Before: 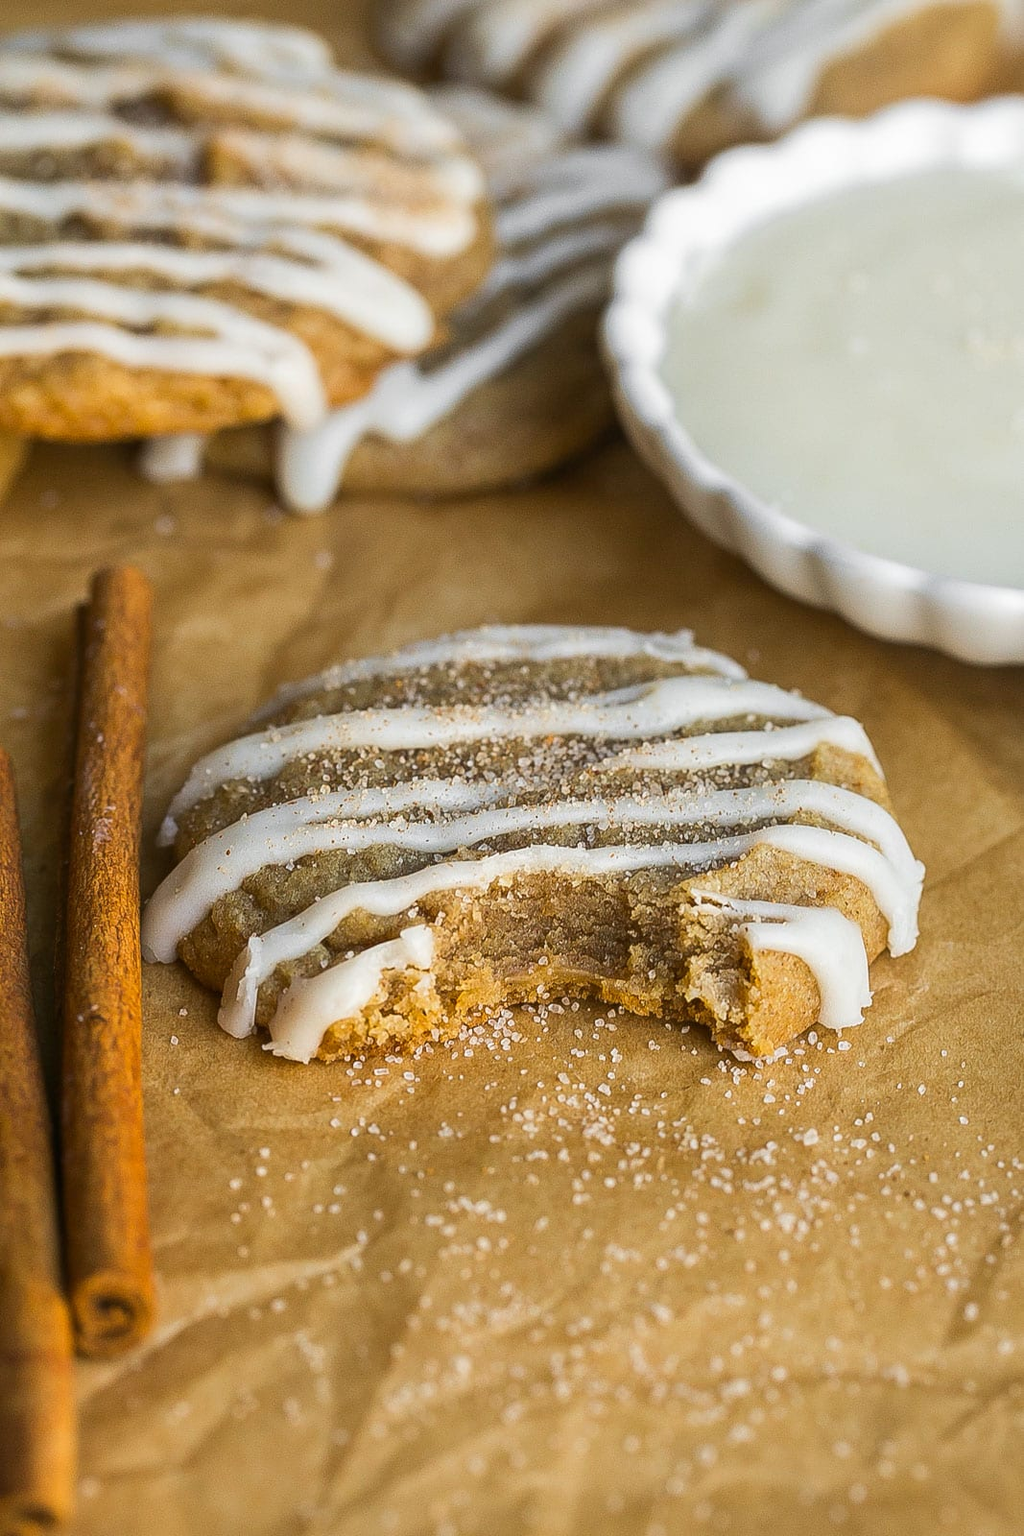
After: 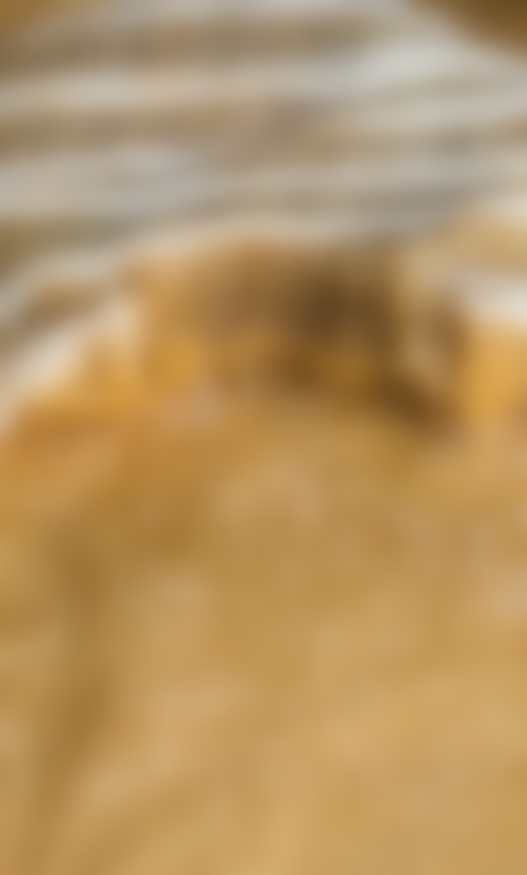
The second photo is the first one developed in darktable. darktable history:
crop: left 29.672%, top 41.786%, right 20.851%, bottom 3.487%
lowpass: radius 16, unbound 0
